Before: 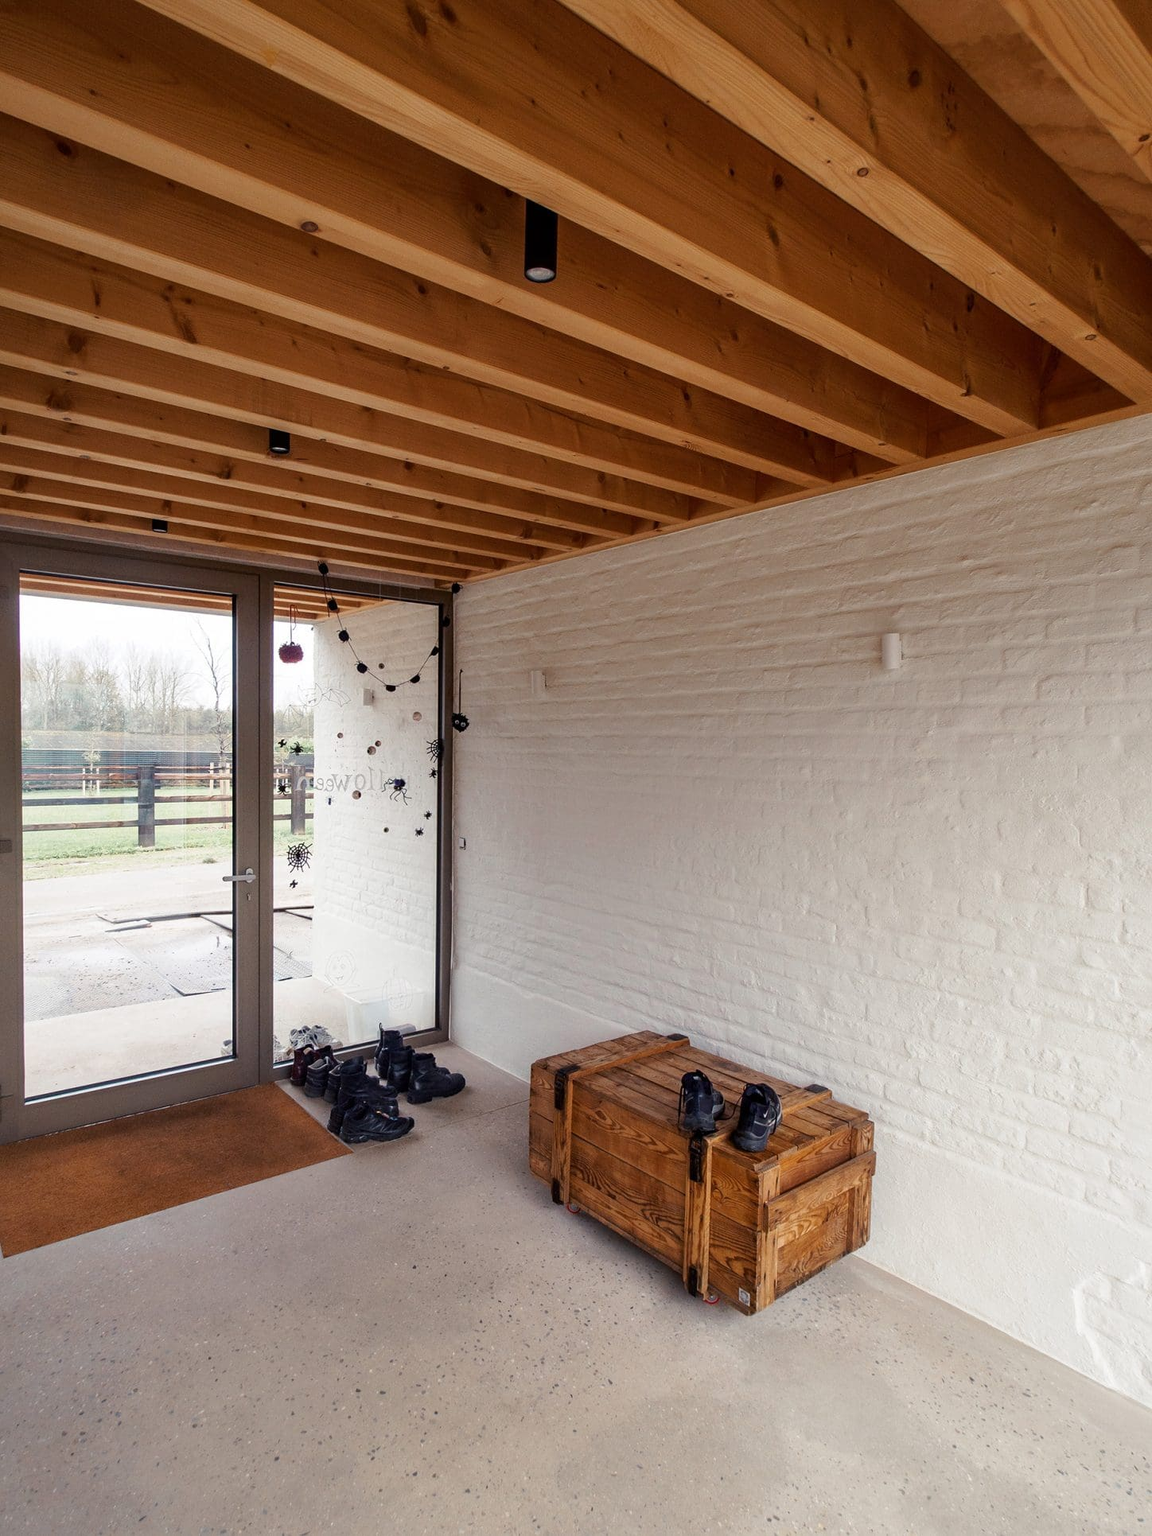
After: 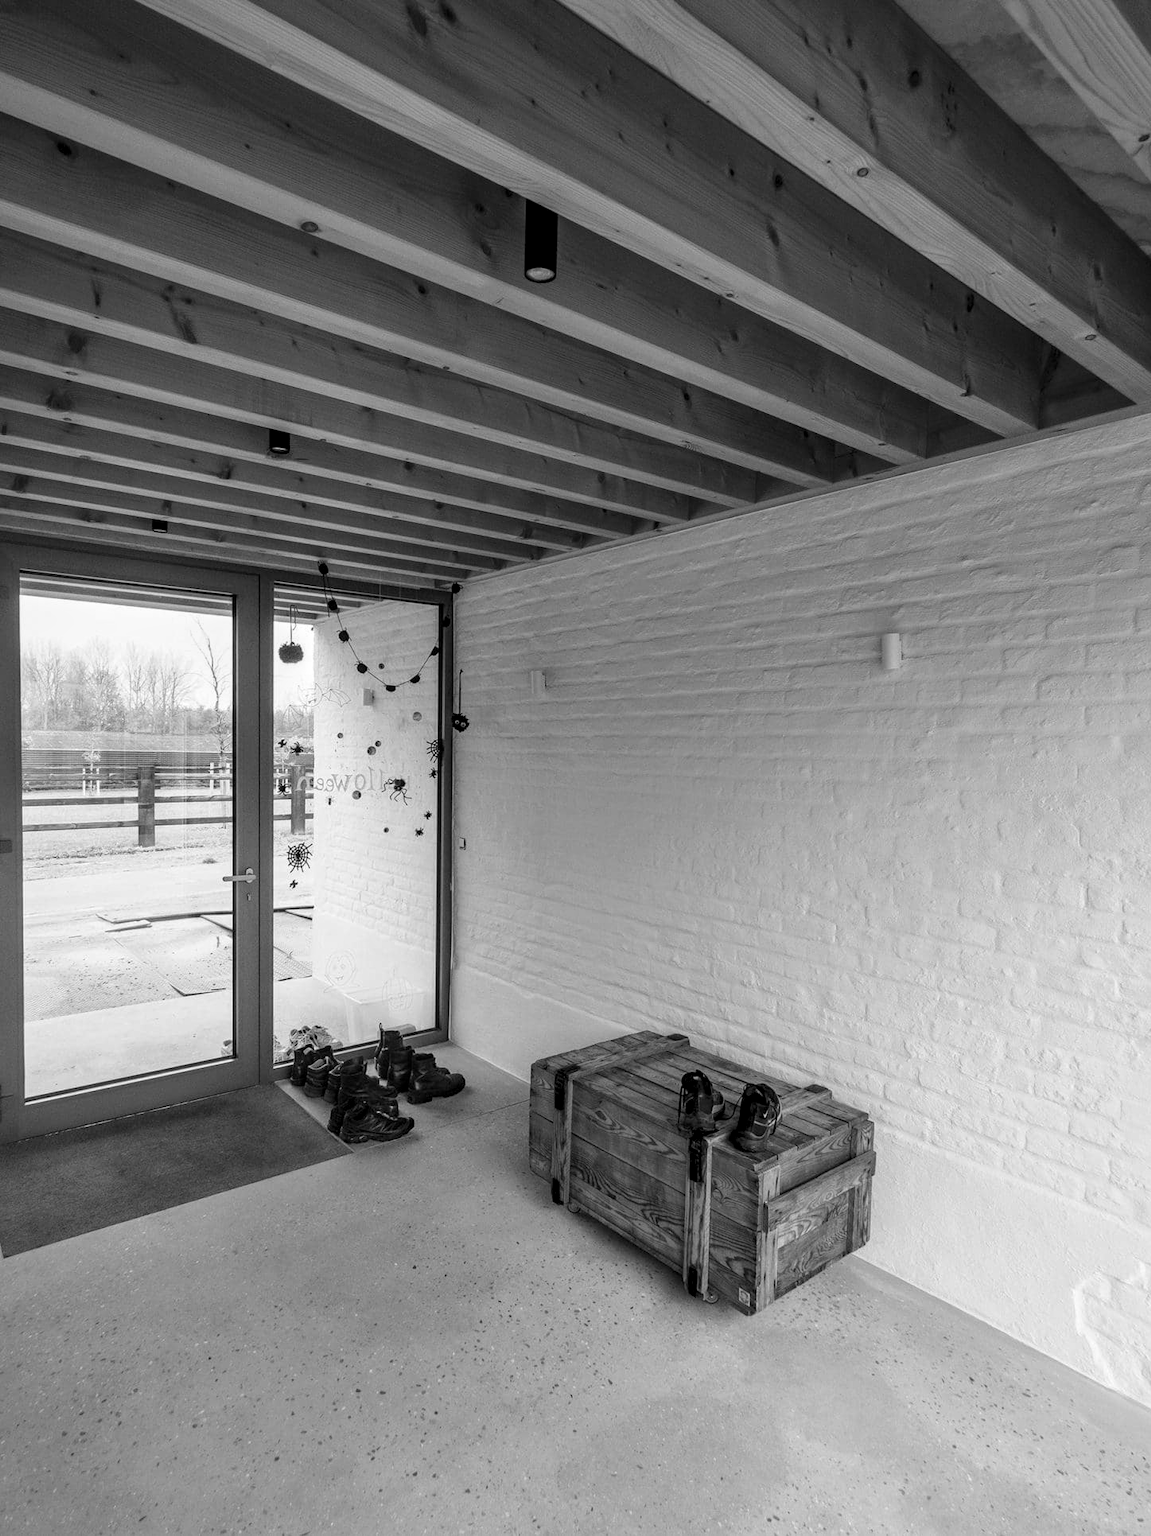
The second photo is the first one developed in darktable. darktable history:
local contrast: on, module defaults
monochrome: a 32, b 64, size 2.3
